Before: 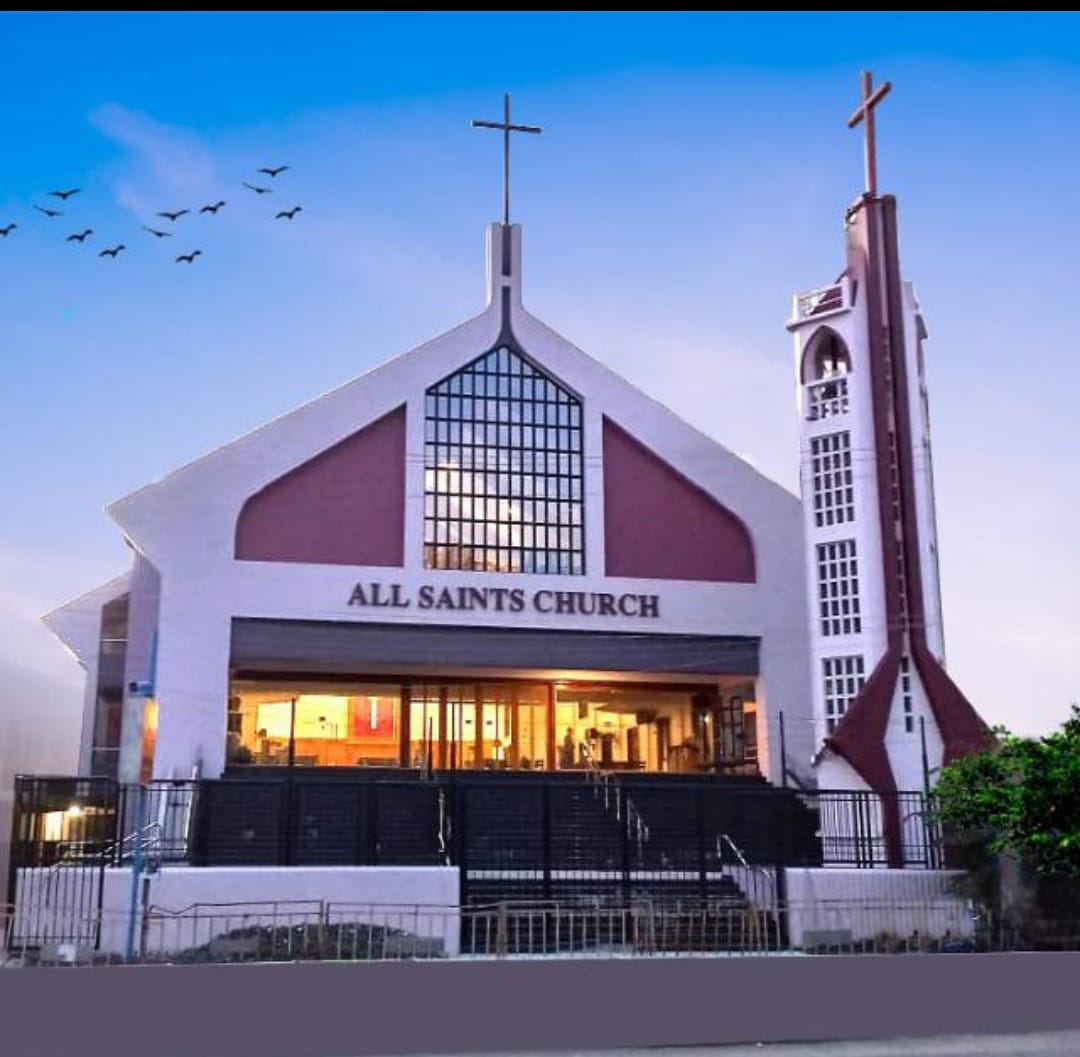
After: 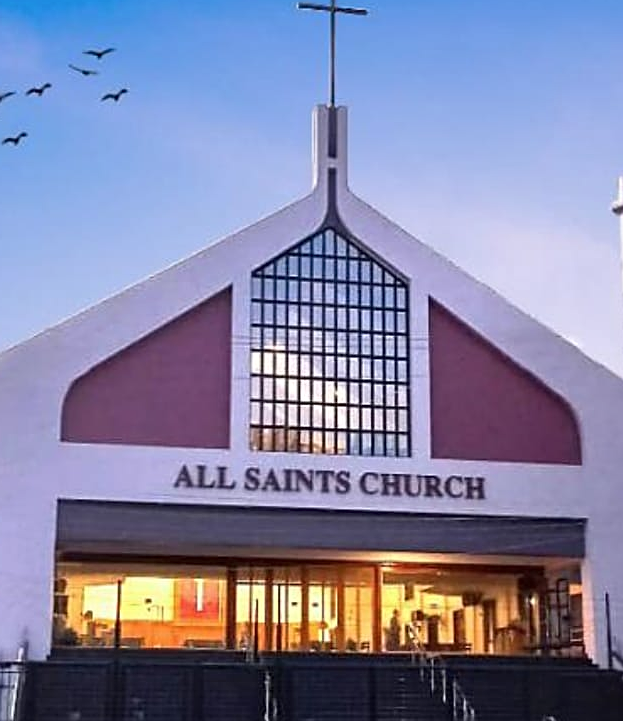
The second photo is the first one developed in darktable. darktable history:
contrast brightness saturation: saturation -0.05
sharpen: on, module defaults
shadows and highlights: radius 125.46, shadows 30.51, highlights -30.51, low approximation 0.01, soften with gaussian
crop: left 16.202%, top 11.208%, right 26.045%, bottom 20.557%
